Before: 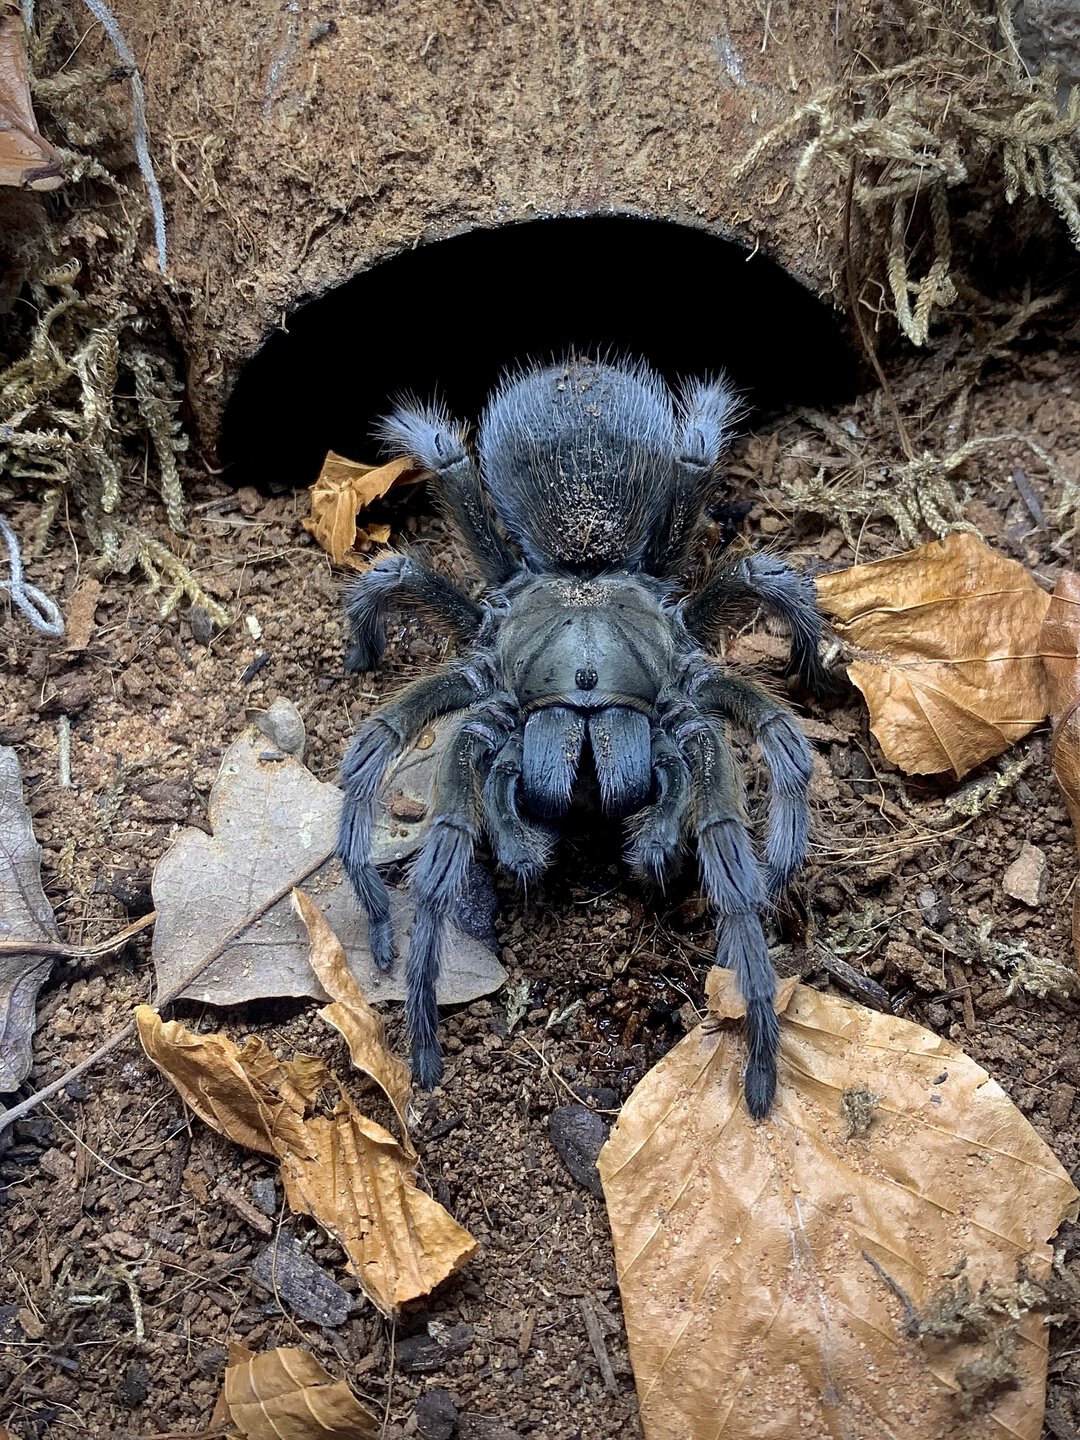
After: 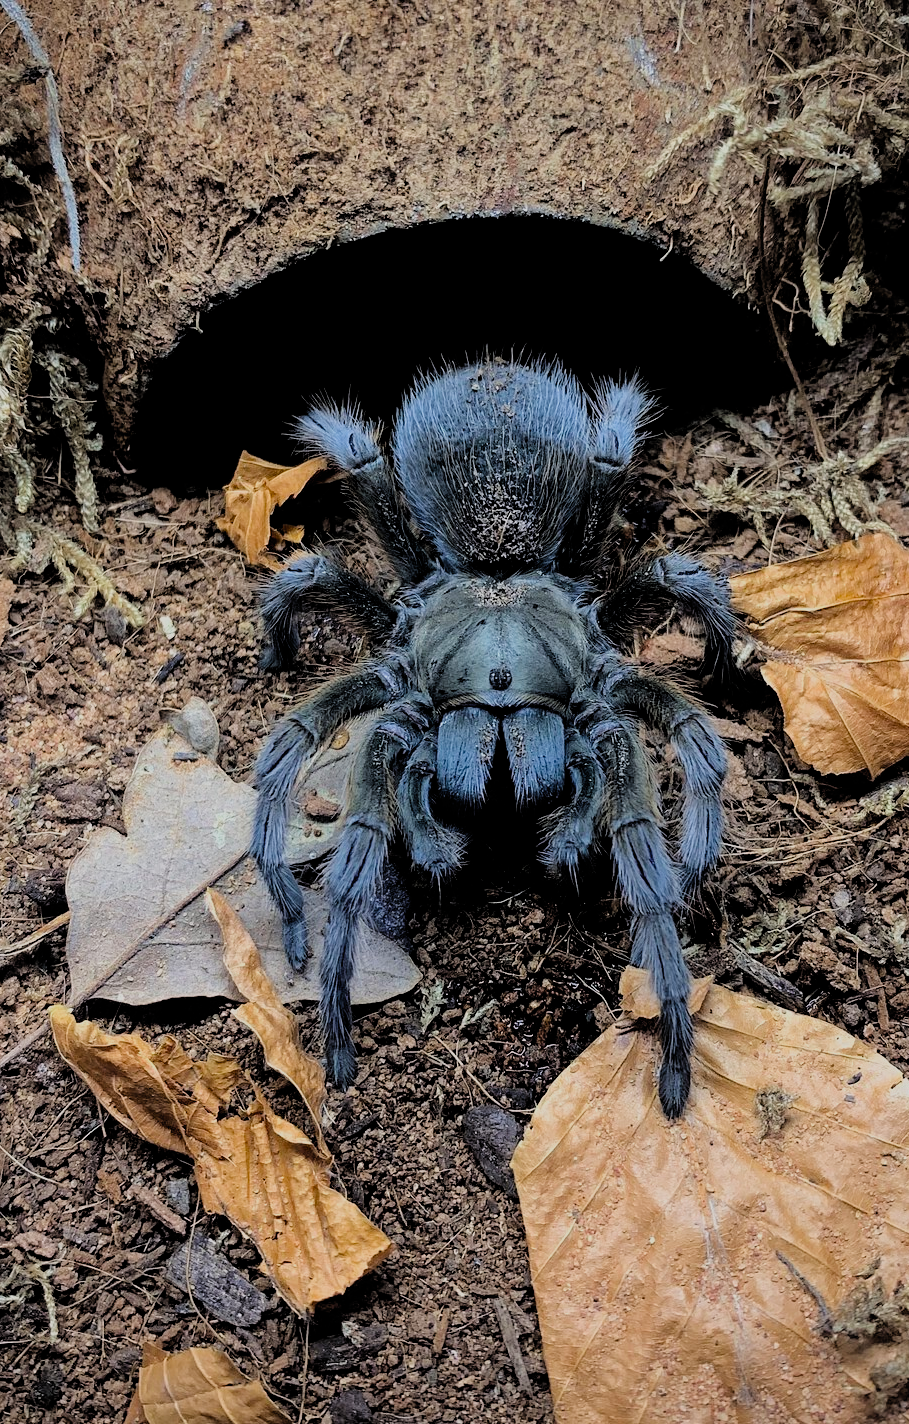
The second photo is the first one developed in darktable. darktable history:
filmic rgb: black relative exposure -4.58 EV, white relative exposure 4.8 EV, threshold 3 EV, hardness 2.36, latitude 36.07%, contrast 1.048, highlights saturation mix 1.32%, shadows ↔ highlights balance 1.25%, color science v4 (2020), enable highlight reconstruction true
crop: left 8.026%, right 7.374%
